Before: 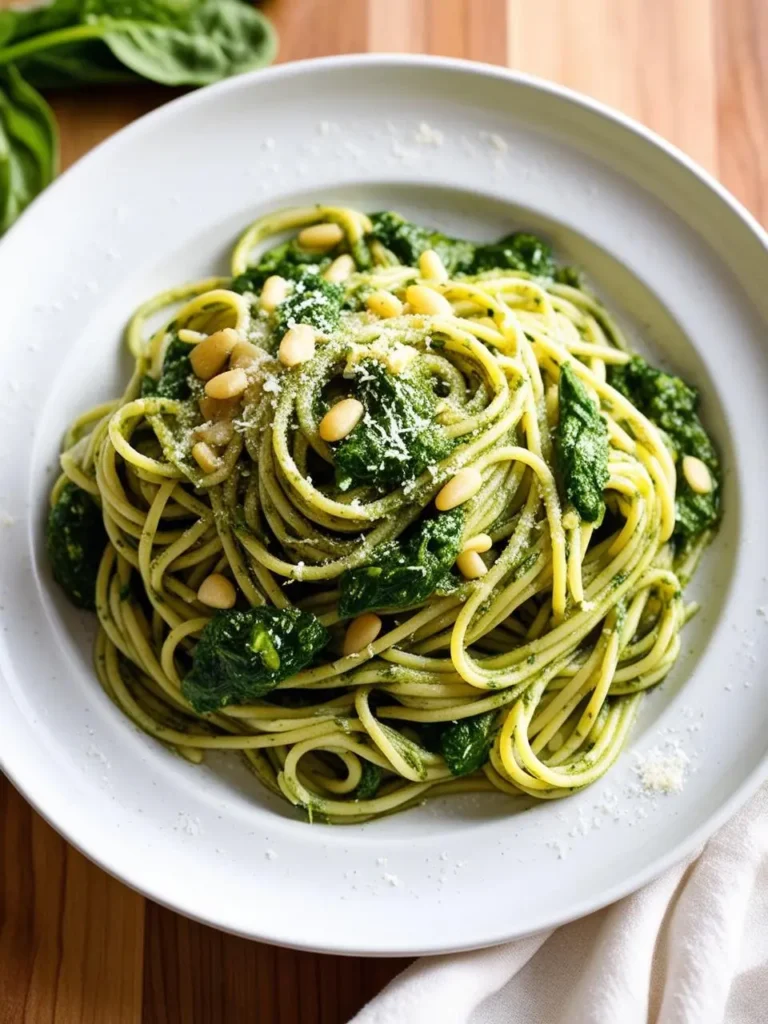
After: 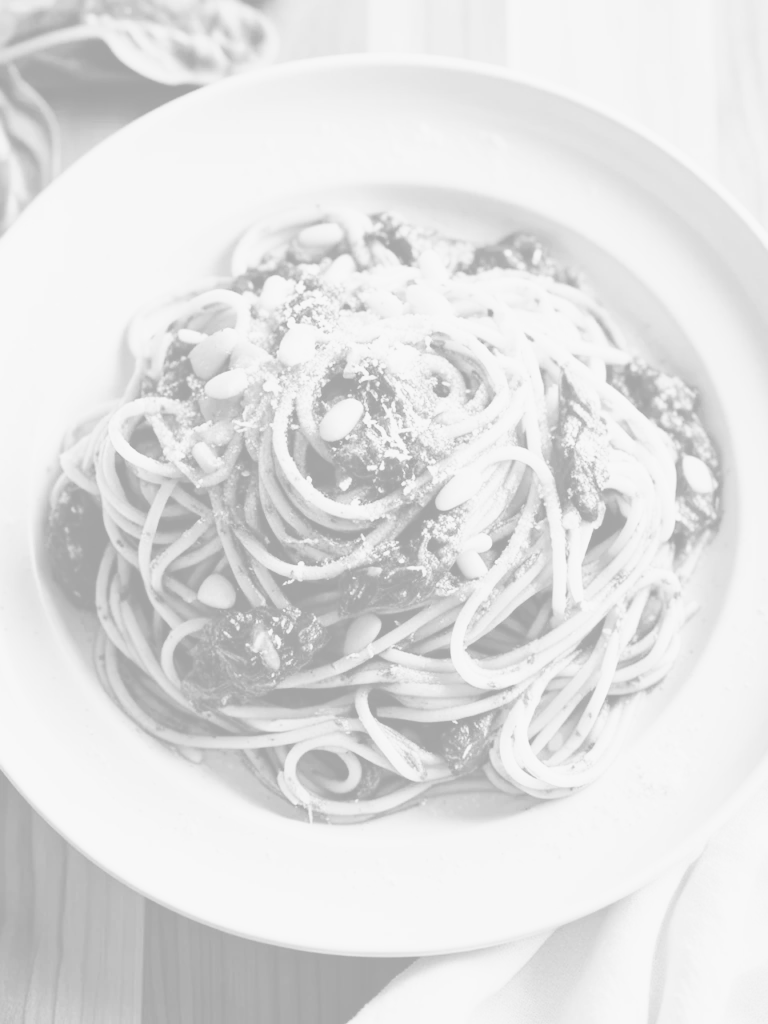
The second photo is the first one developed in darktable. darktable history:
base curve: curves: ch0 [(0, 0) (0.028, 0.03) (0.121, 0.232) (0.46, 0.748) (0.859, 0.968) (1, 1)], preserve colors none
colorize: hue 331.2°, saturation 69%, source mix 30.28%, lightness 69.02%, version 1
monochrome: on, module defaults
exposure: exposure 0.191 EV, compensate highlight preservation false
